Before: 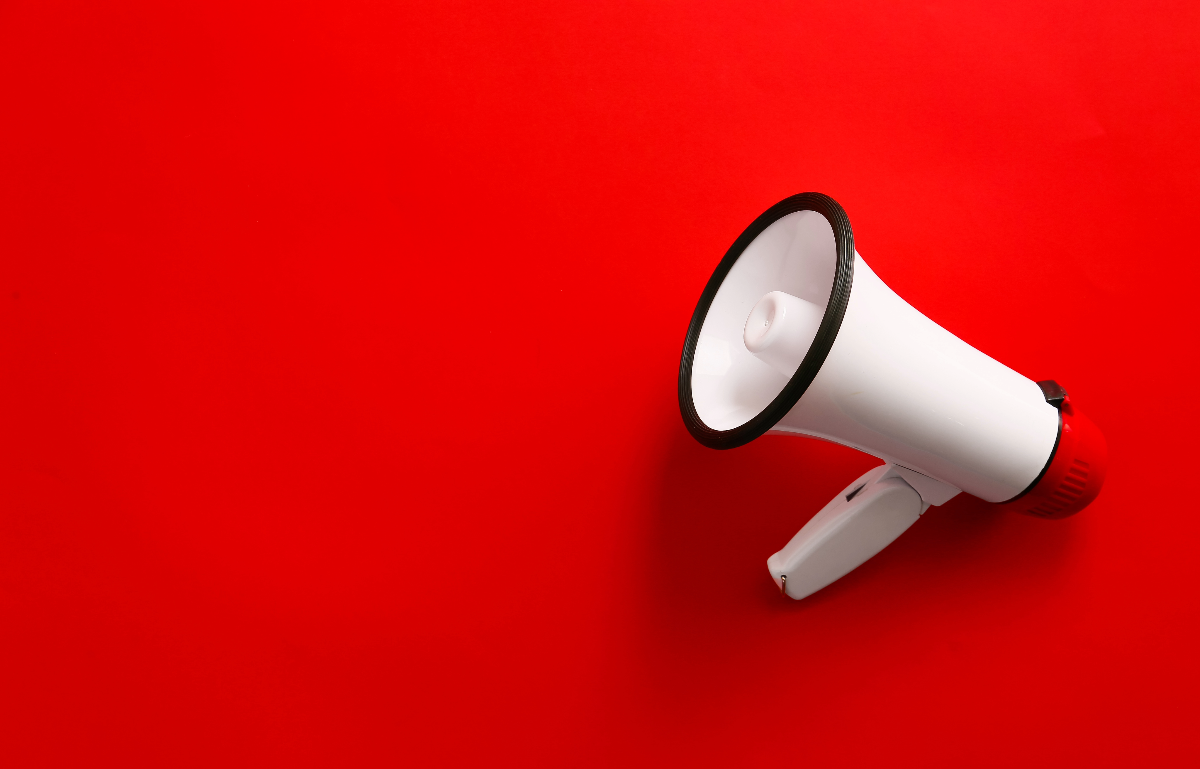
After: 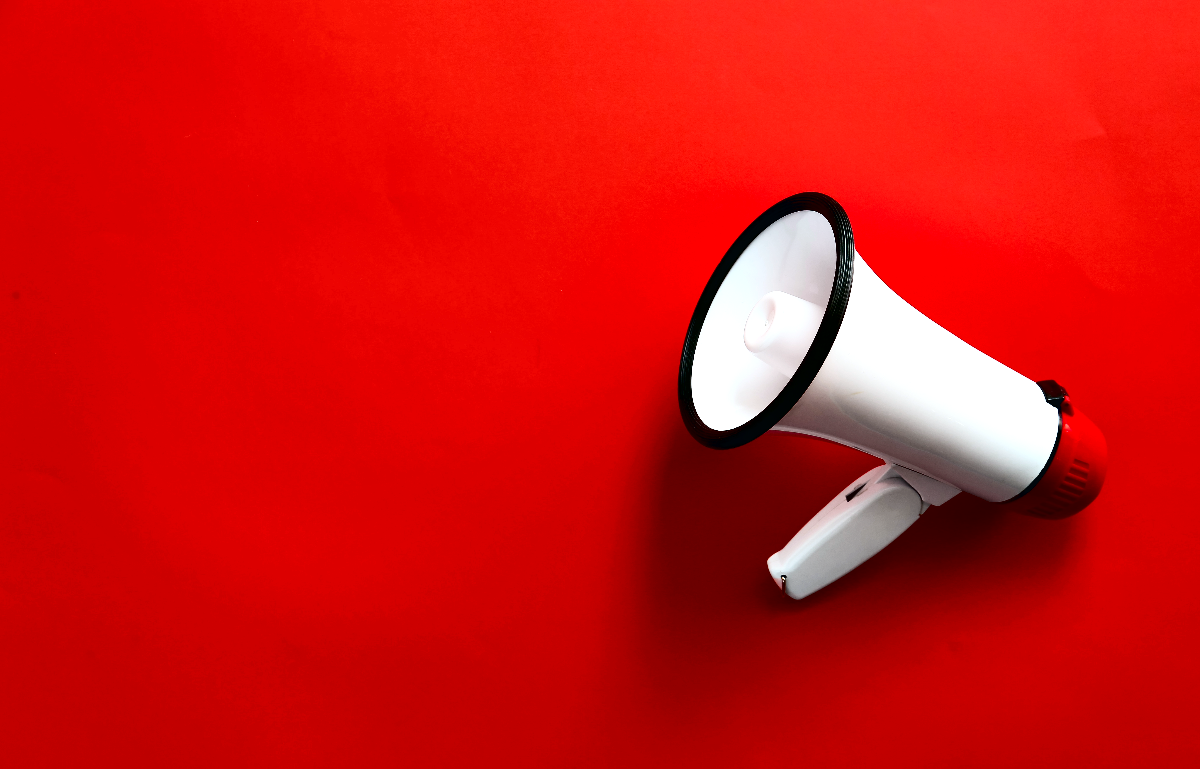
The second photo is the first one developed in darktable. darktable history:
contrast brightness saturation: contrast 0.276
contrast equalizer: octaves 7, y [[0.6 ×6], [0.55 ×6], [0 ×6], [0 ×6], [0 ×6]]
shadows and highlights: shadows -24.55, highlights 48.34, soften with gaussian
